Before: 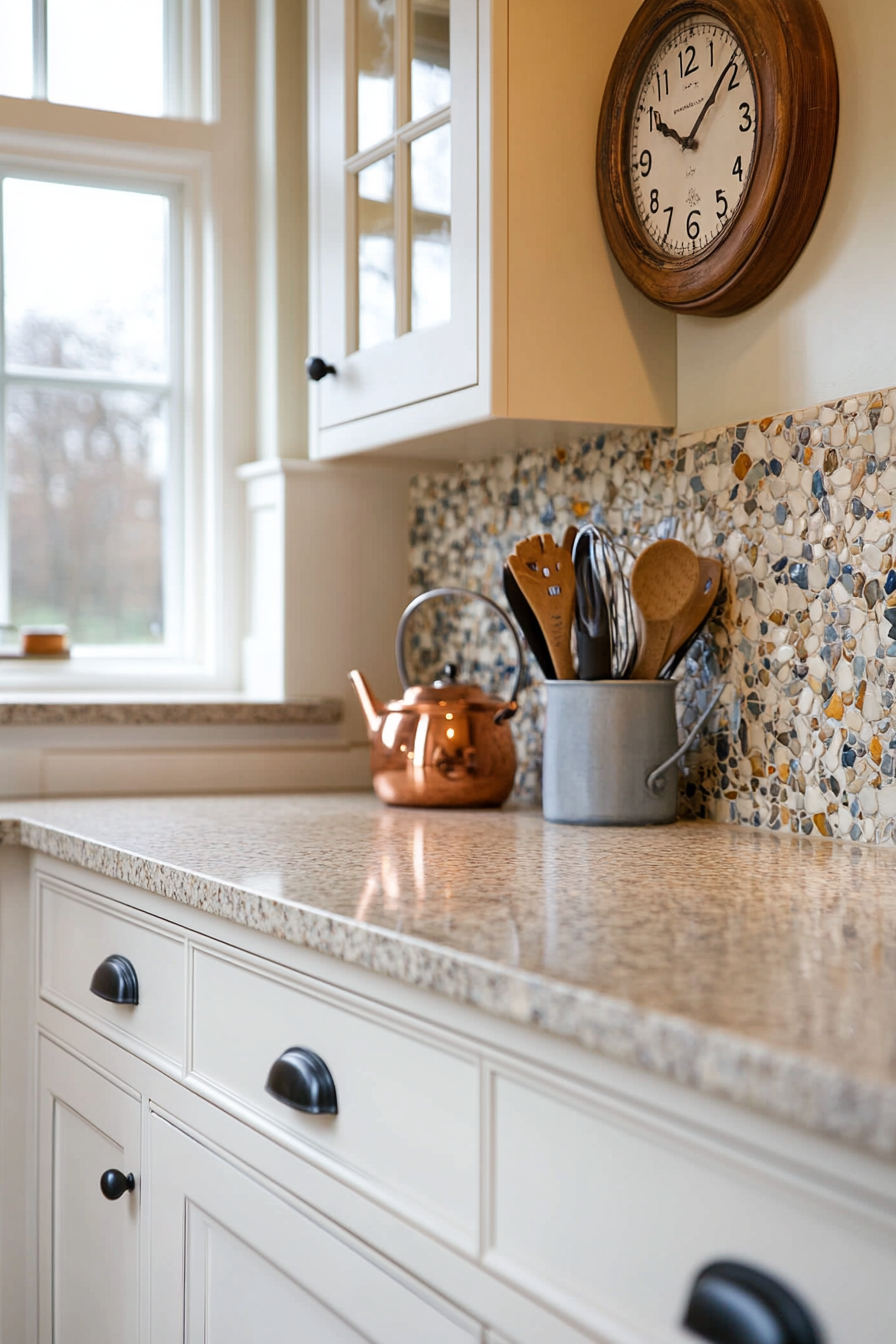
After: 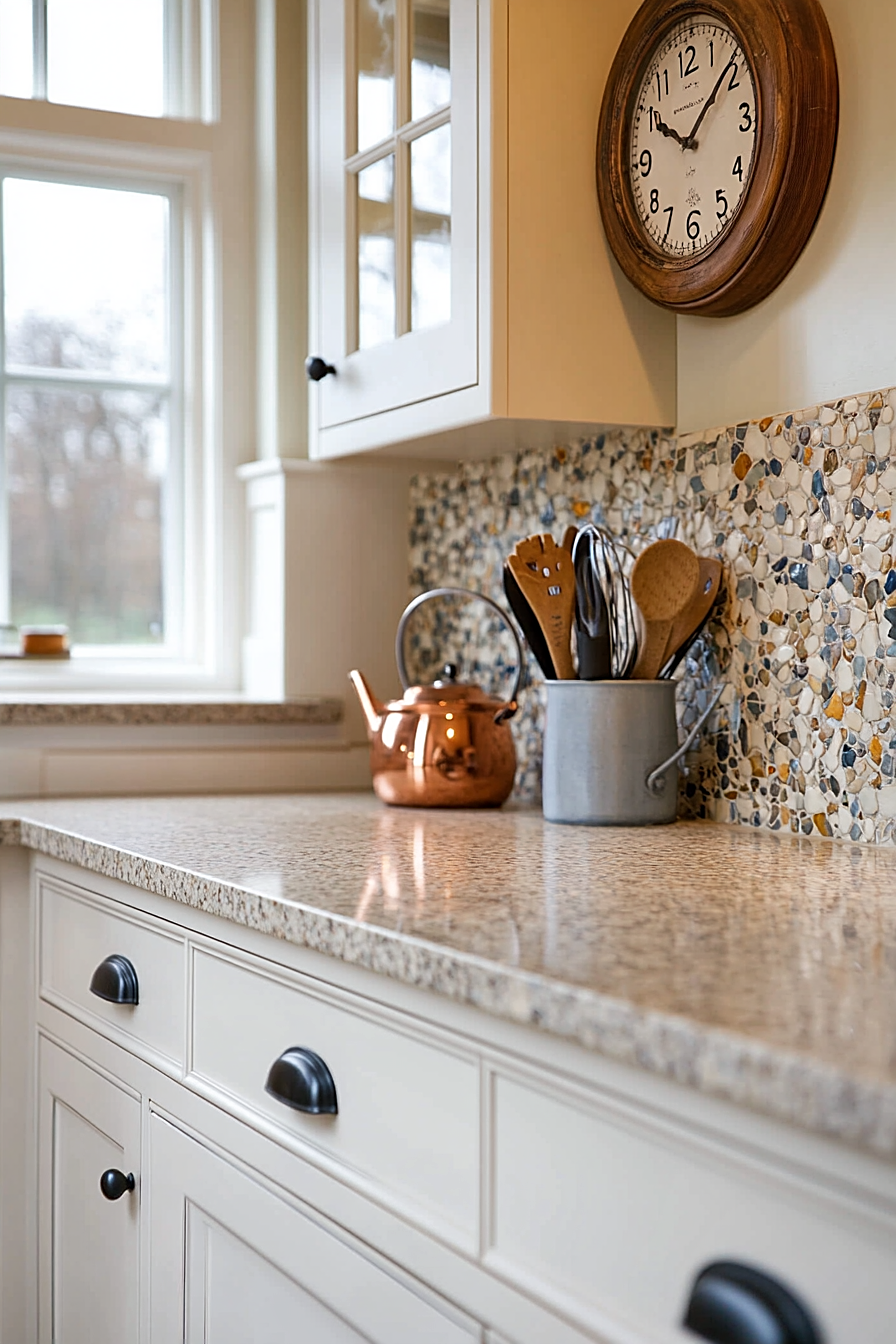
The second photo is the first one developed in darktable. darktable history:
shadows and highlights: shadows 37.27, highlights -28.18, soften with gaussian
sharpen: on, module defaults
white balance: red 1, blue 1
